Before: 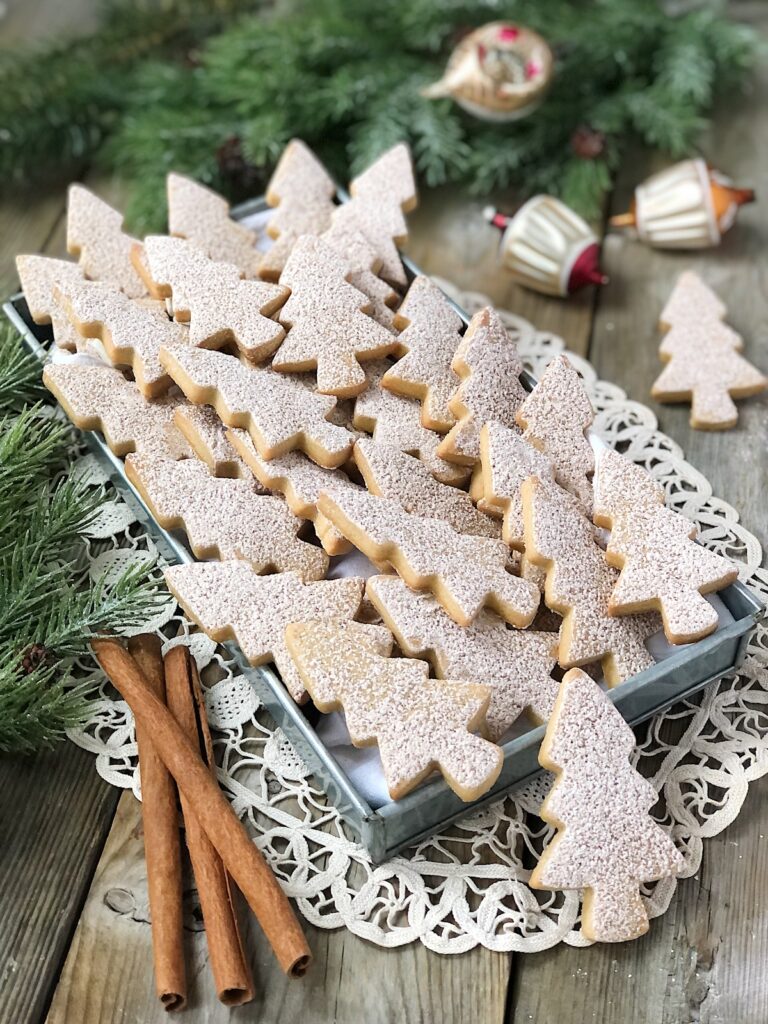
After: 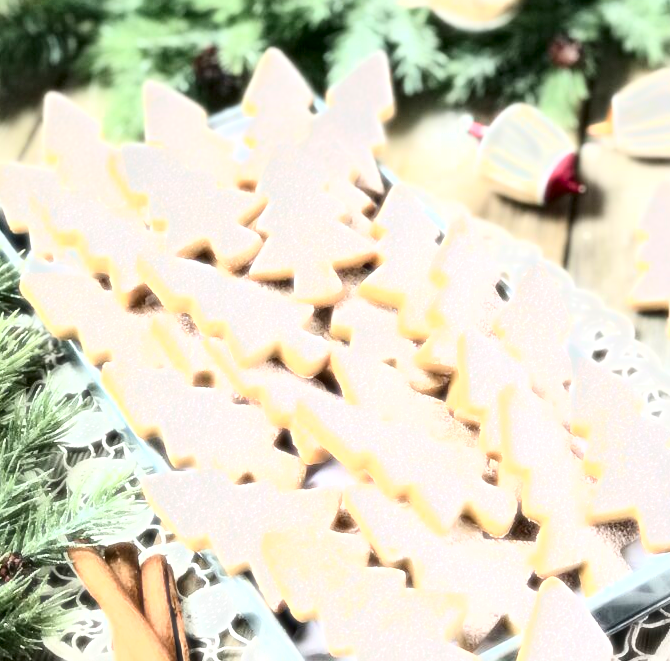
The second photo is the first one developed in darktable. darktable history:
bloom: size 0%, threshold 54.82%, strength 8.31%
exposure: black level correction 0, exposure 1.2 EV, compensate highlight preservation false
crop: left 3.015%, top 8.969%, right 9.647%, bottom 26.457%
local contrast: mode bilateral grid, contrast 20, coarseness 50, detail 171%, midtone range 0.2
color balance: input saturation 99%
contrast brightness saturation: contrast 0.28
